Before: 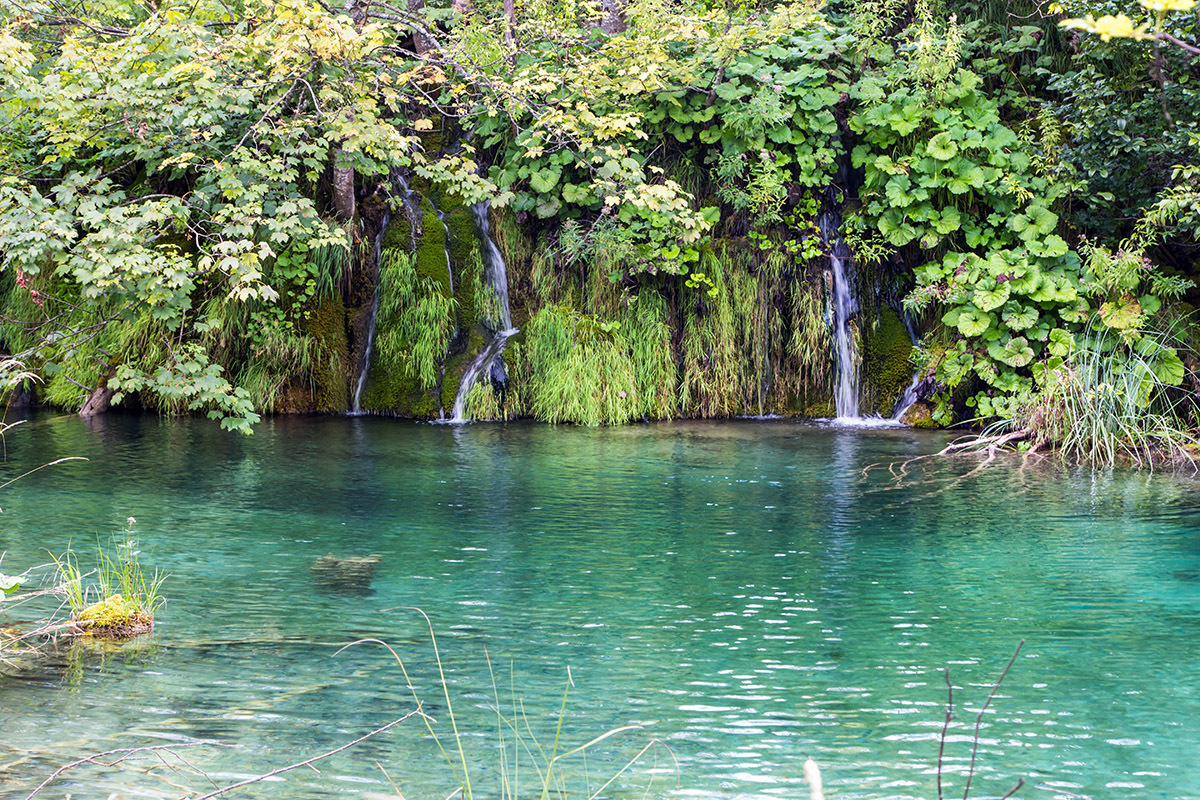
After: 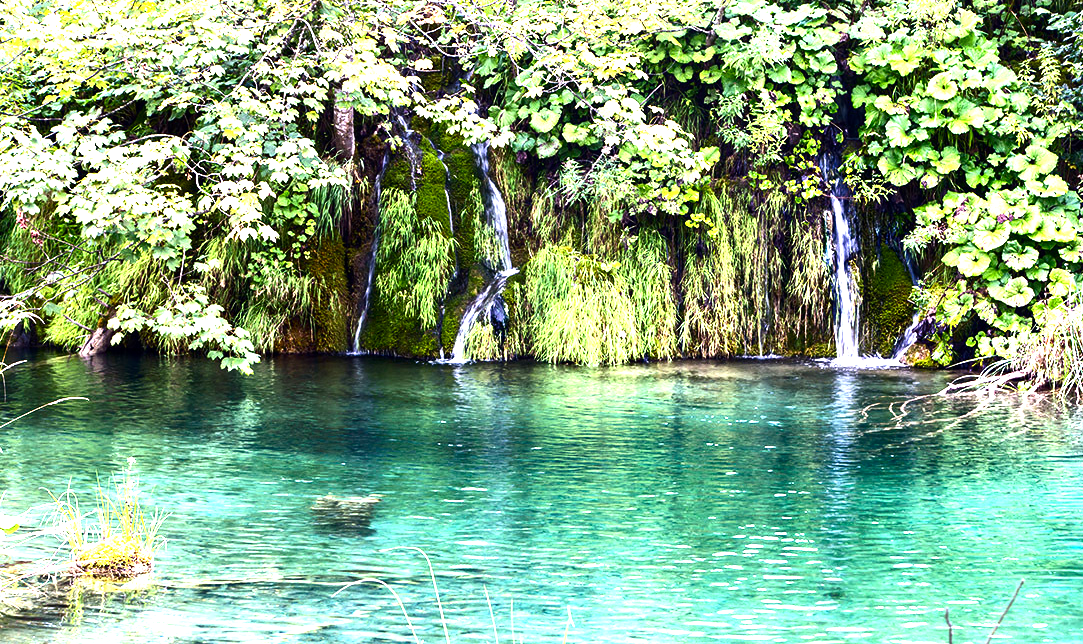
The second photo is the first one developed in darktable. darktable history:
crop: top 7.536%, right 9.719%, bottom 11.905%
contrast brightness saturation: contrast 0.283
levels: levels [0, 0.352, 0.703]
